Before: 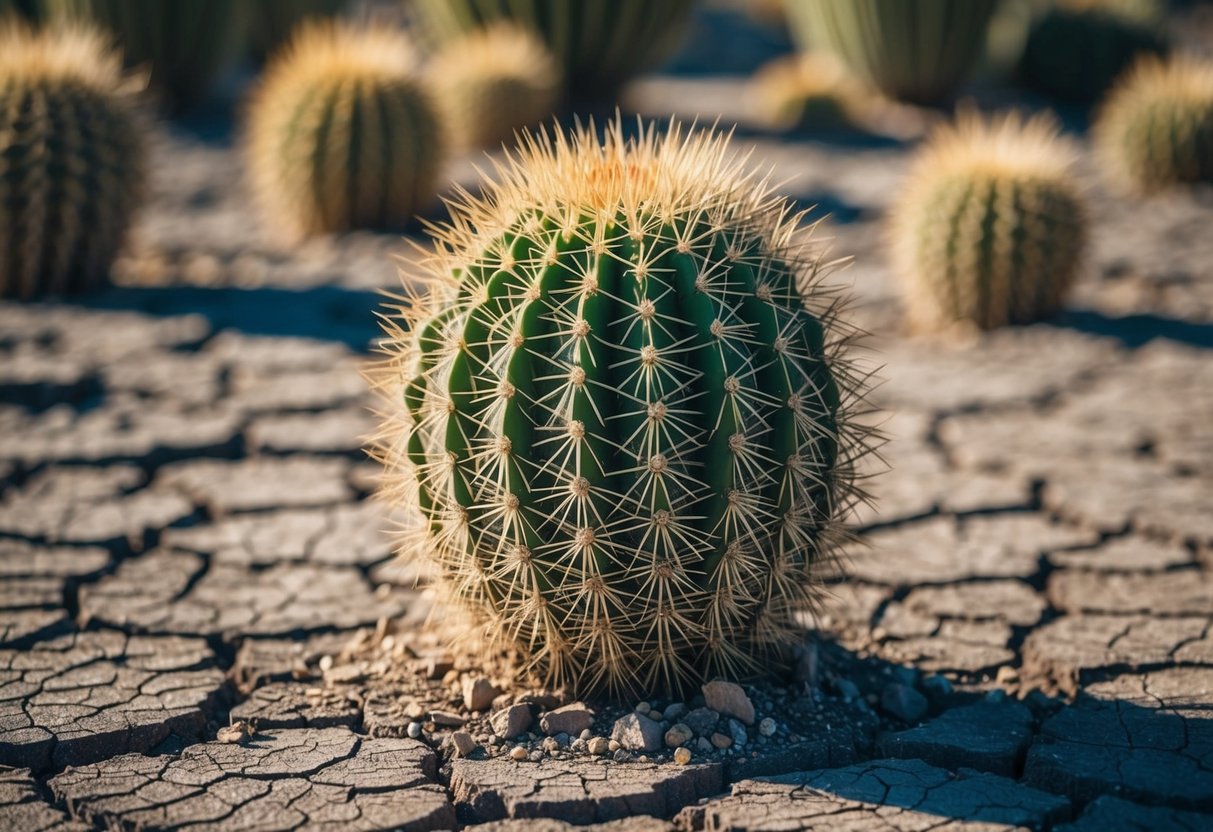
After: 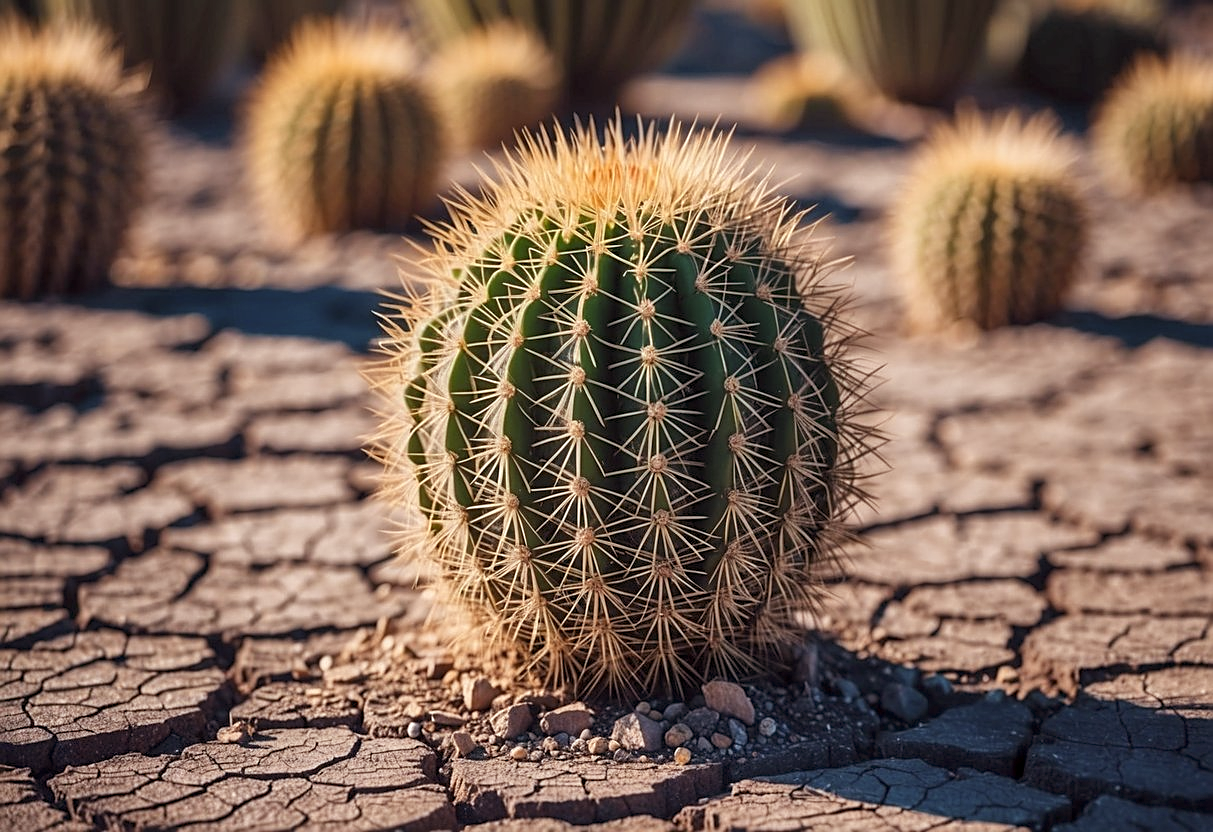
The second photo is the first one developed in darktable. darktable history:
rgb levels: mode RGB, independent channels, levels [[0, 0.474, 1], [0, 0.5, 1], [0, 0.5, 1]]
sharpen: on, module defaults
local contrast: highlights 100%, shadows 100%, detail 120%, midtone range 0.2
shadows and highlights: shadows 43.71, white point adjustment -1.46, soften with gaussian
